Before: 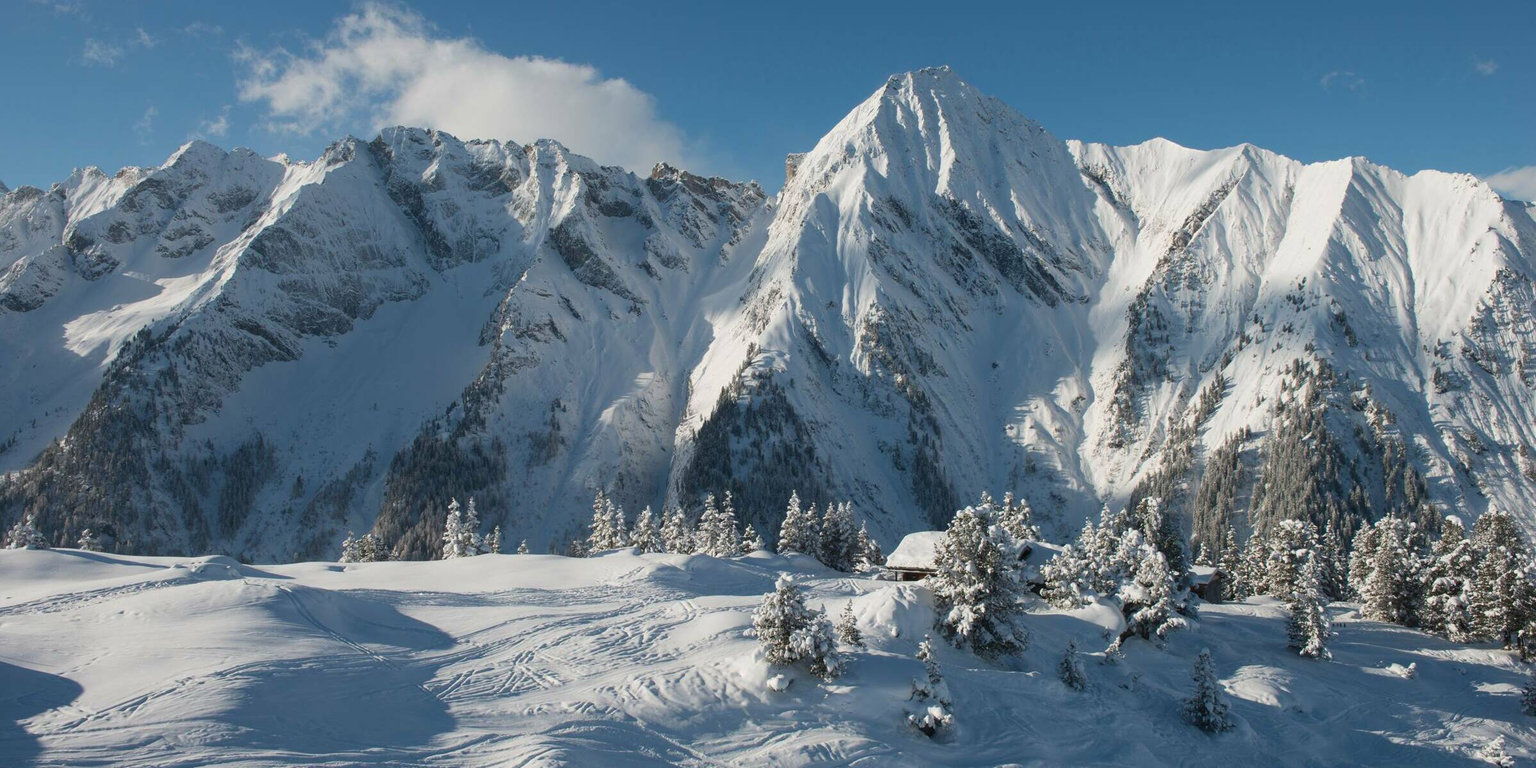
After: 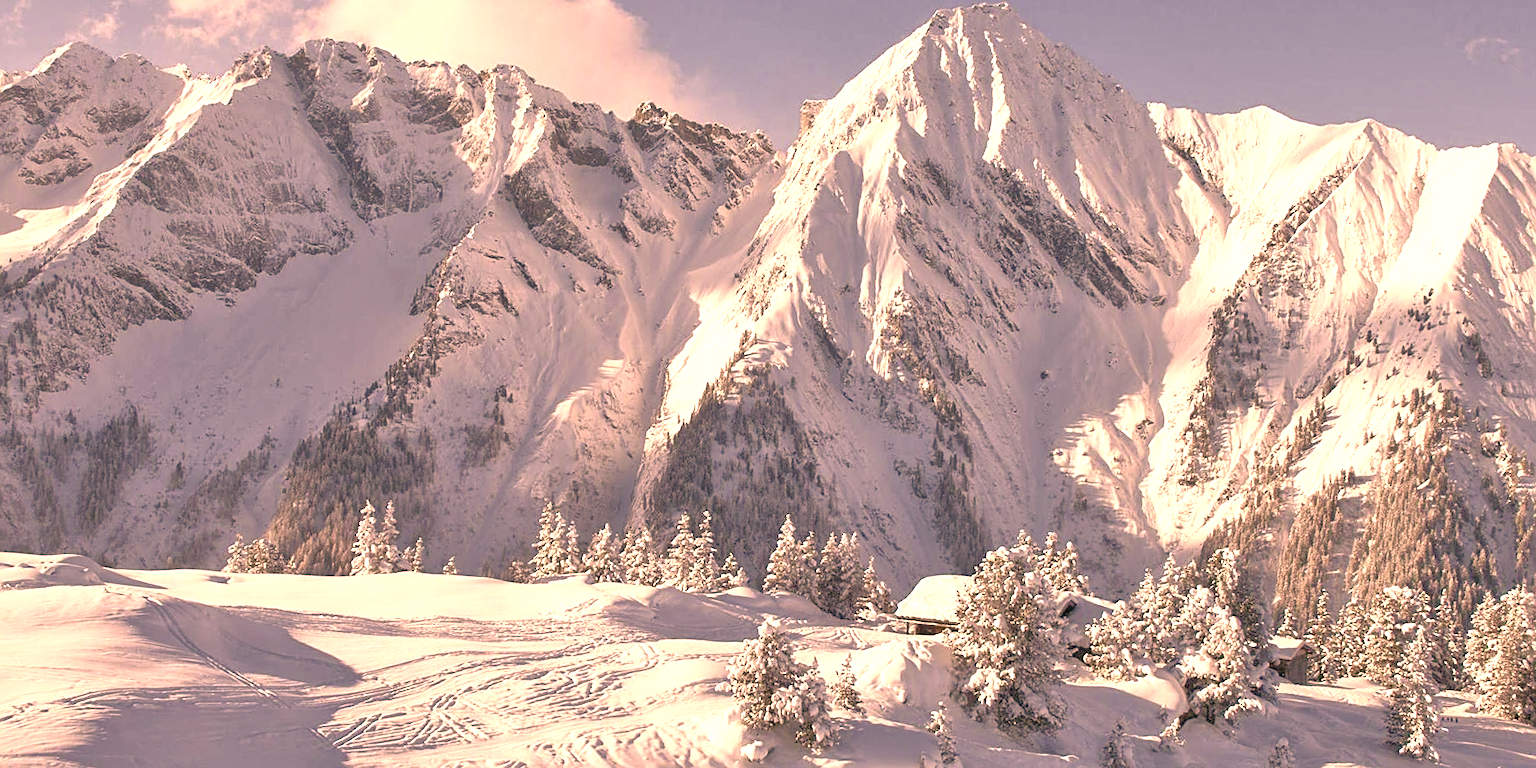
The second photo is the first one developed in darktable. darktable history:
crop and rotate: angle -3.27°, left 5.211%, top 5.211%, right 4.607%, bottom 4.607%
exposure: exposure 1 EV, compensate highlight preservation false
color correction: highlights a* 40, highlights b* 40, saturation 0.69
tone equalizer: -7 EV 0.15 EV, -6 EV 0.6 EV, -5 EV 1.15 EV, -4 EV 1.33 EV, -3 EV 1.15 EV, -2 EV 0.6 EV, -1 EV 0.15 EV, mask exposure compensation -0.5 EV
sharpen: on, module defaults
local contrast: mode bilateral grid, contrast 20, coarseness 50, detail 120%, midtone range 0.2
